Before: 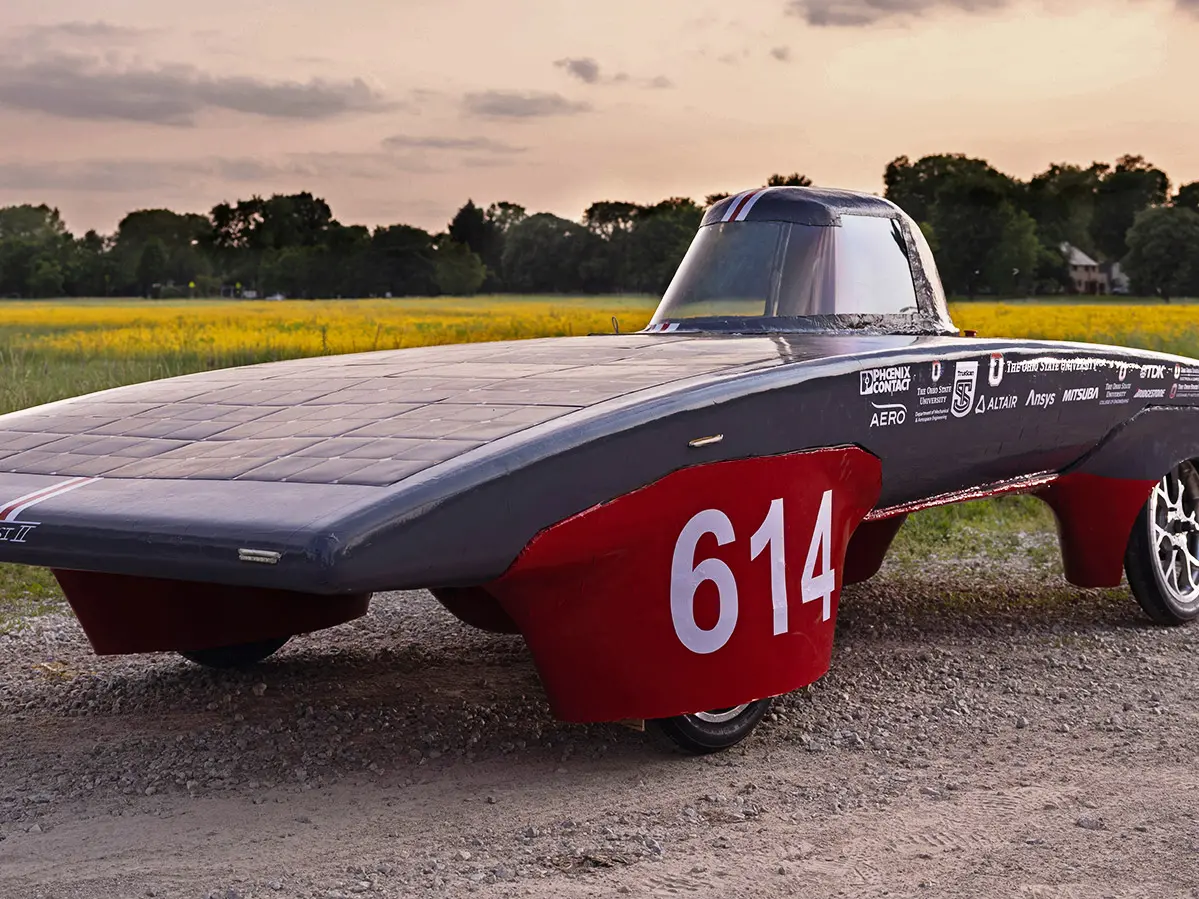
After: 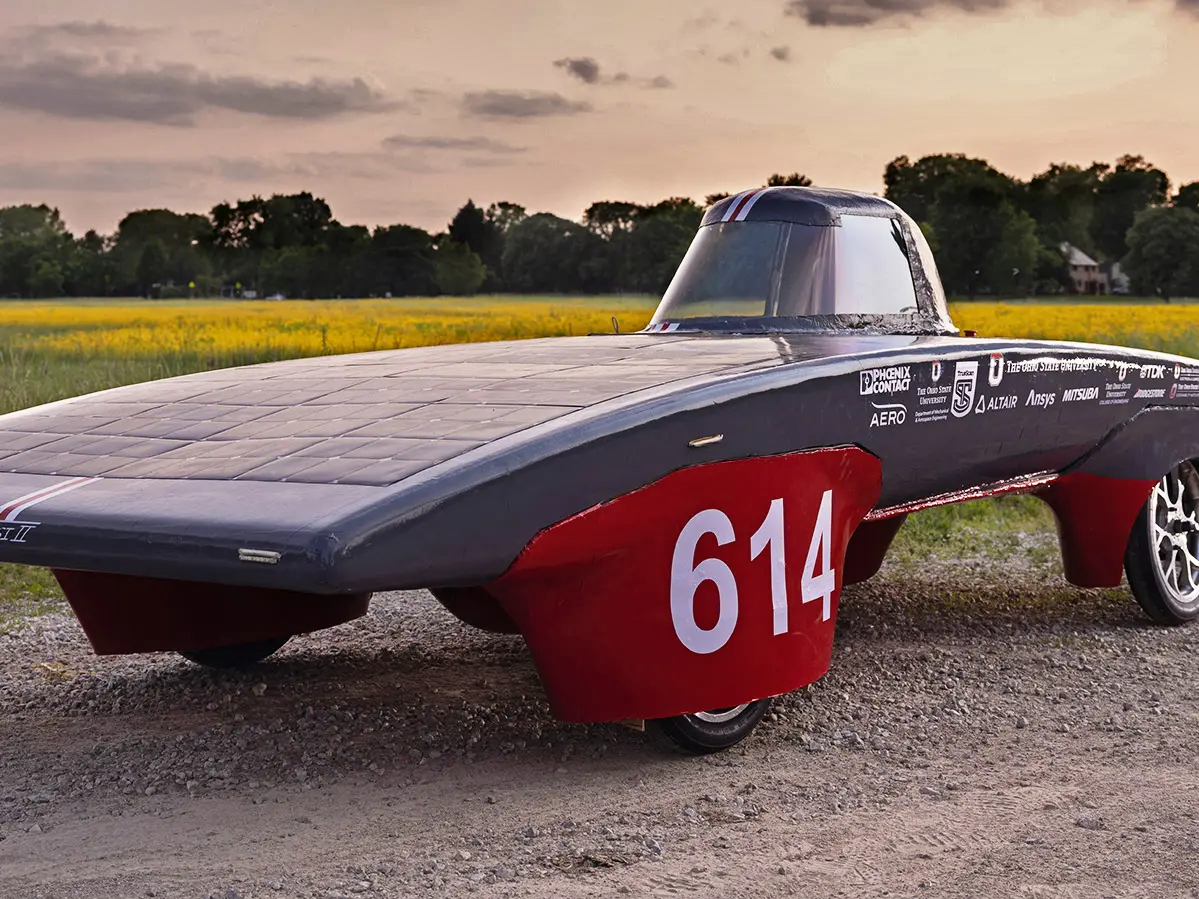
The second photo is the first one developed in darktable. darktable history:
shadows and highlights: radius 108.32, shadows 45.52, highlights -67.48, shadows color adjustment 97.67%, low approximation 0.01, soften with gaussian
